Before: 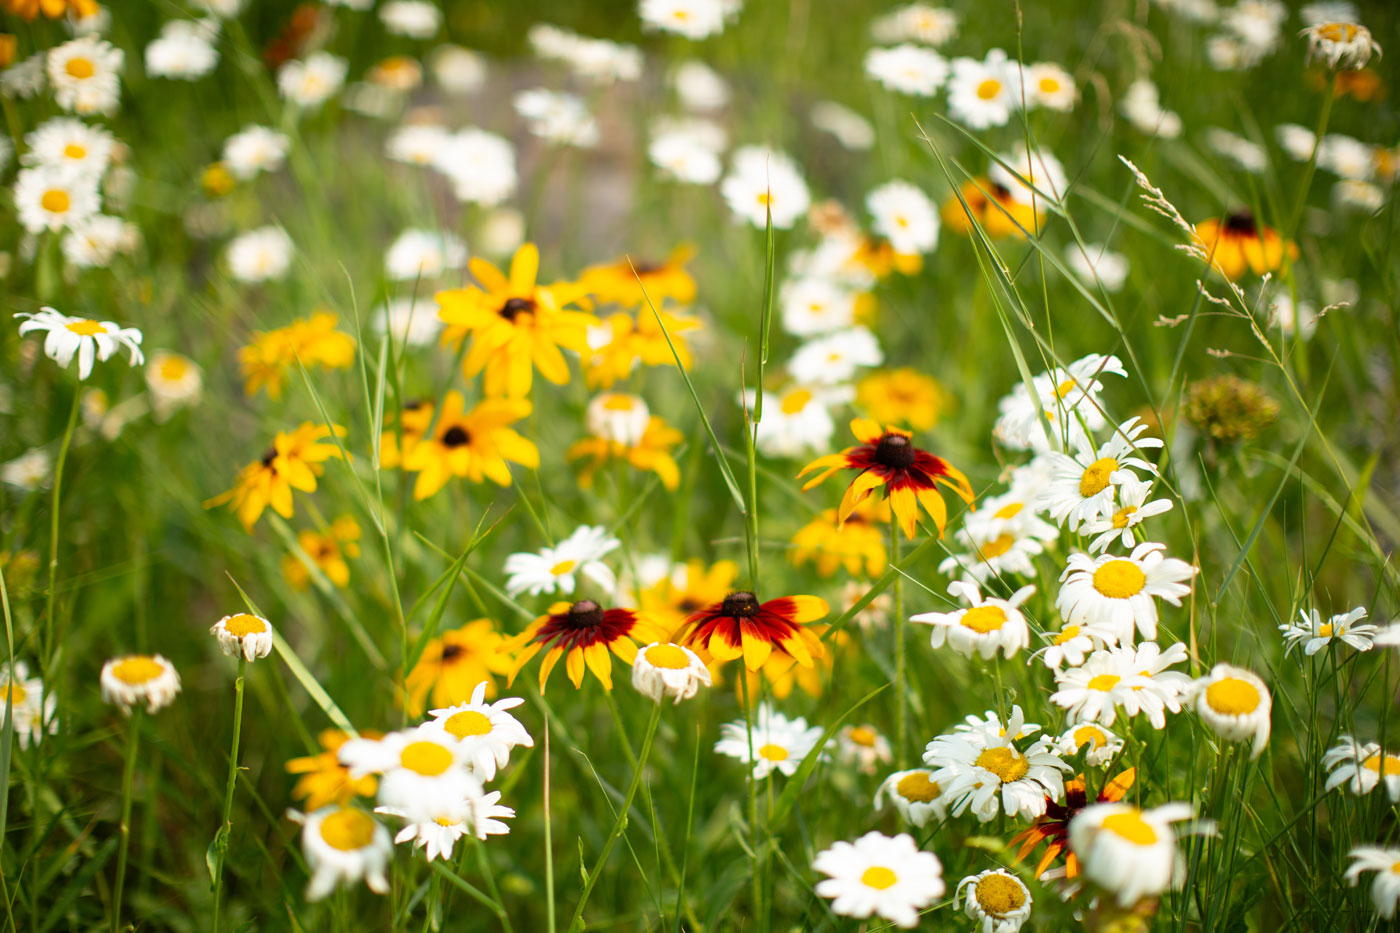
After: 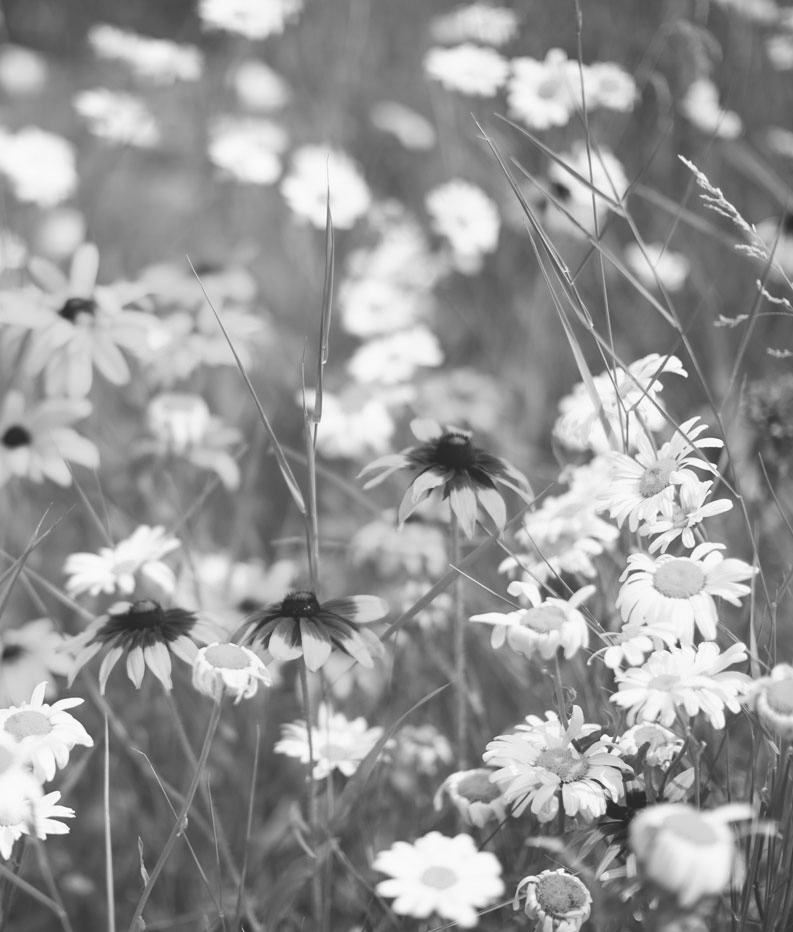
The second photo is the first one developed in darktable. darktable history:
exposure: black level correction -0.023, exposure -0.039 EV, compensate highlight preservation false
monochrome: on, module defaults
crop: left 31.458%, top 0%, right 11.876%
